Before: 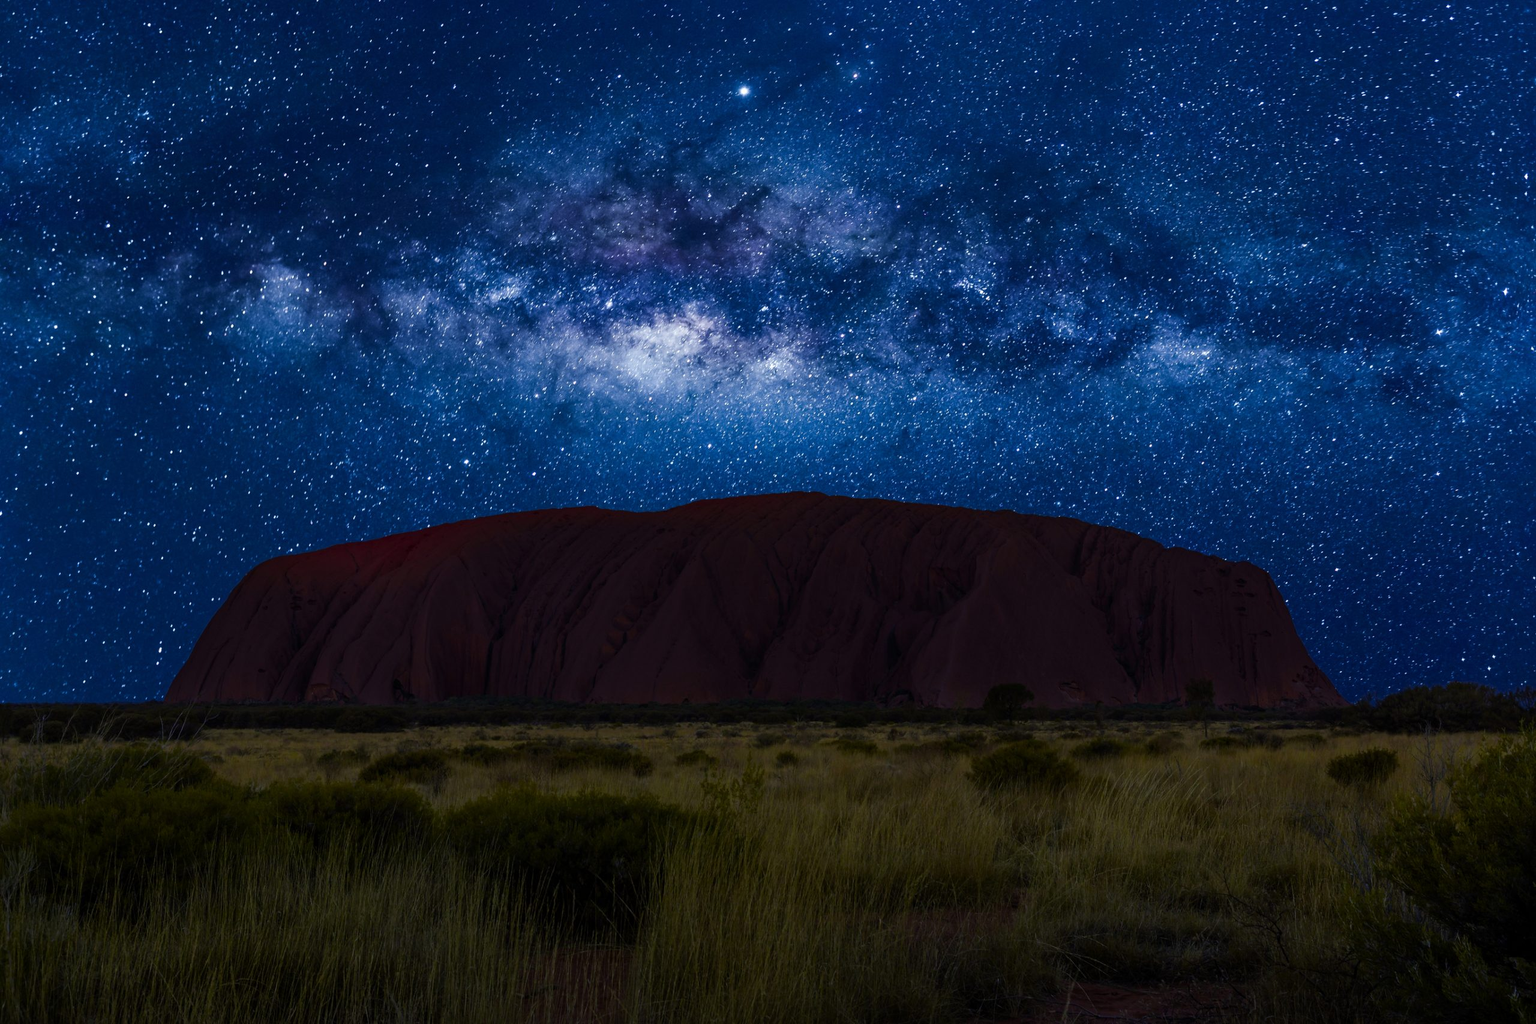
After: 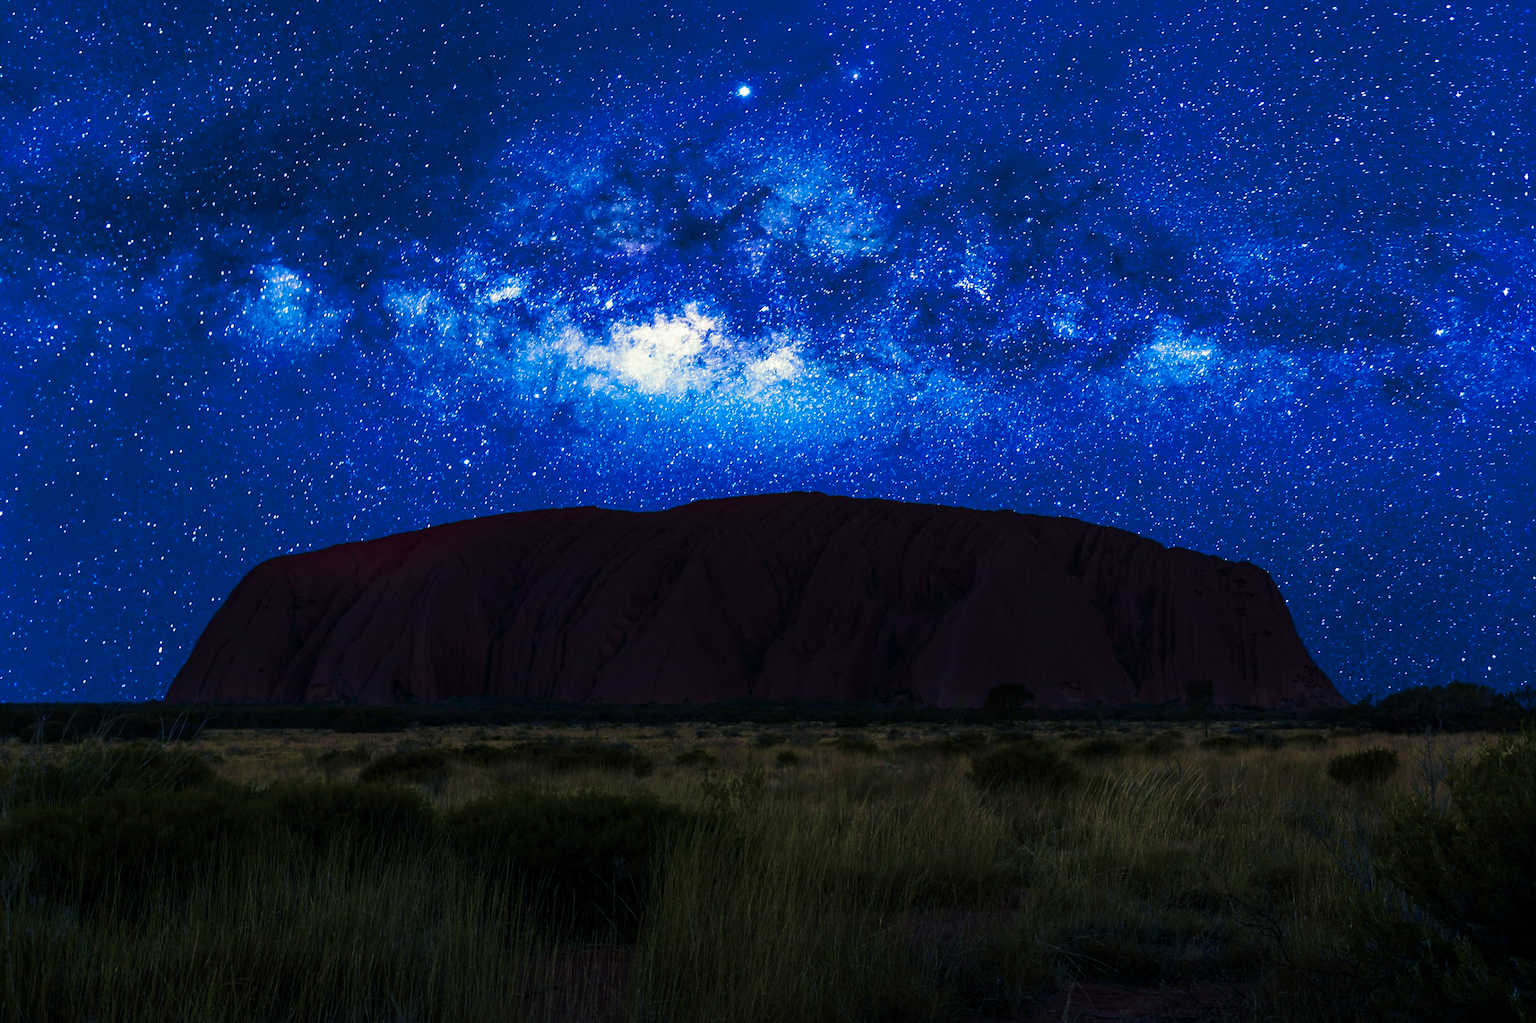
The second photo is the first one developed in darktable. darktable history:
shadows and highlights: radius 93.07, shadows -14.46, white point adjustment 0.23, highlights 31.48, compress 48.23%, highlights color adjustment 52.79%, soften with gaussian
color balance: output saturation 120%
split-toning: shadows › hue 216°, shadows › saturation 1, highlights › hue 57.6°, balance -33.4
color balance rgb: perceptual saturation grading › global saturation 20%, global vibrance 20%
base curve: curves: ch0 [(0, 0) (0.036, 0.037) (0.121, 0.228) (0.46, 0.76) (0.859, 0.983) (1, 1)], preserve colors none
